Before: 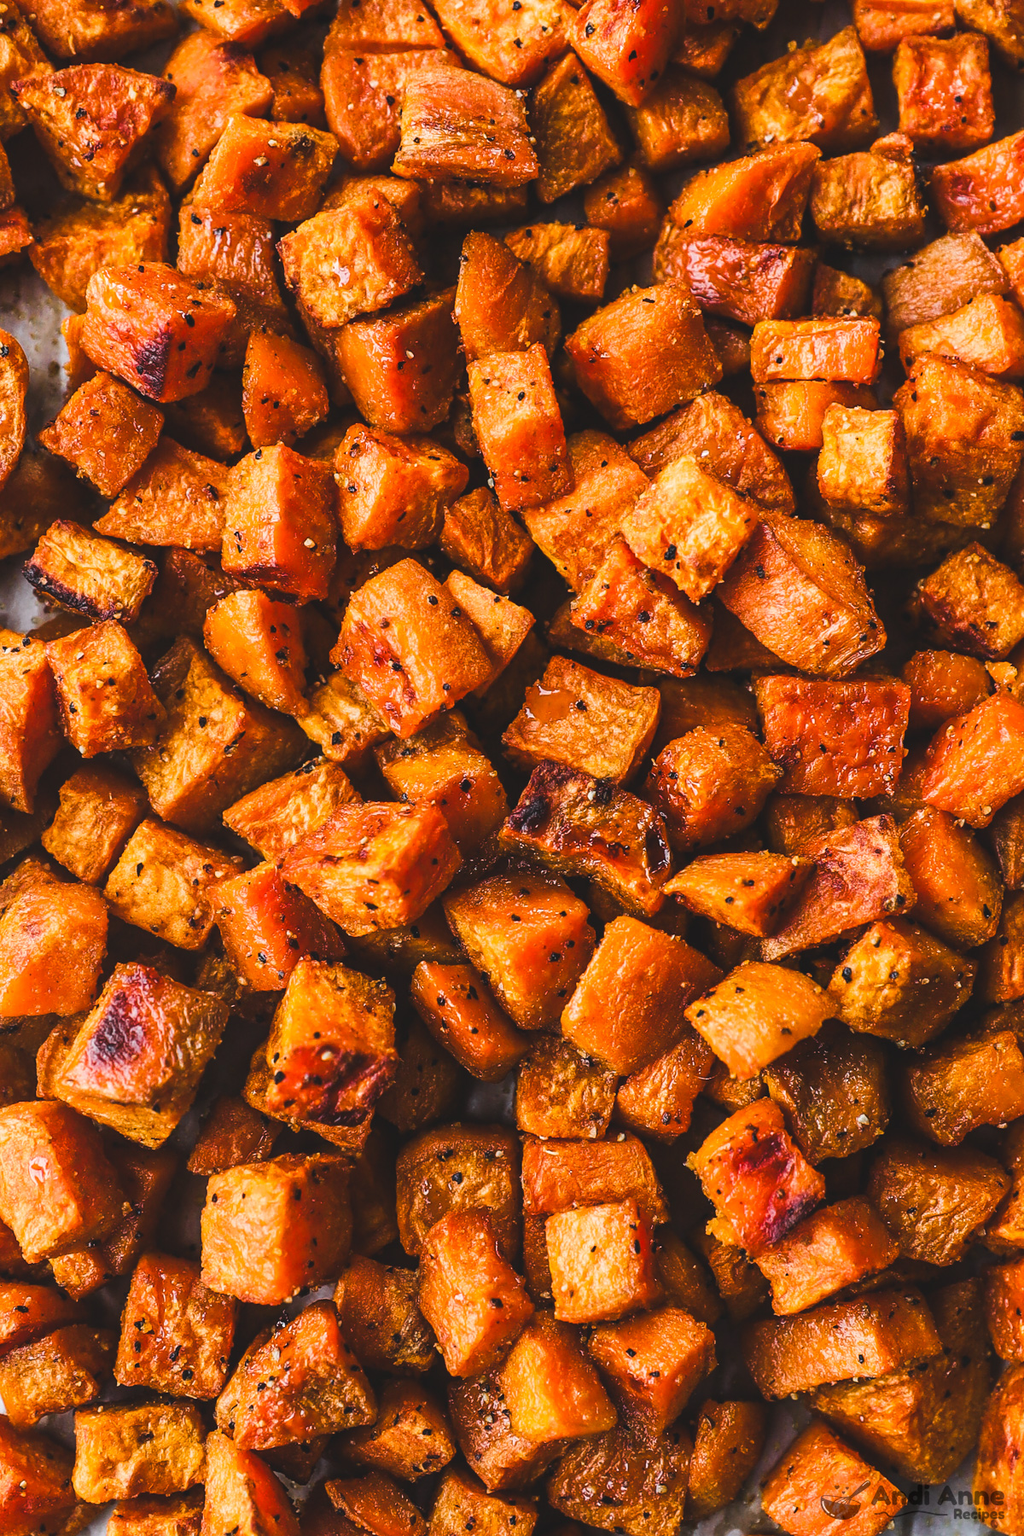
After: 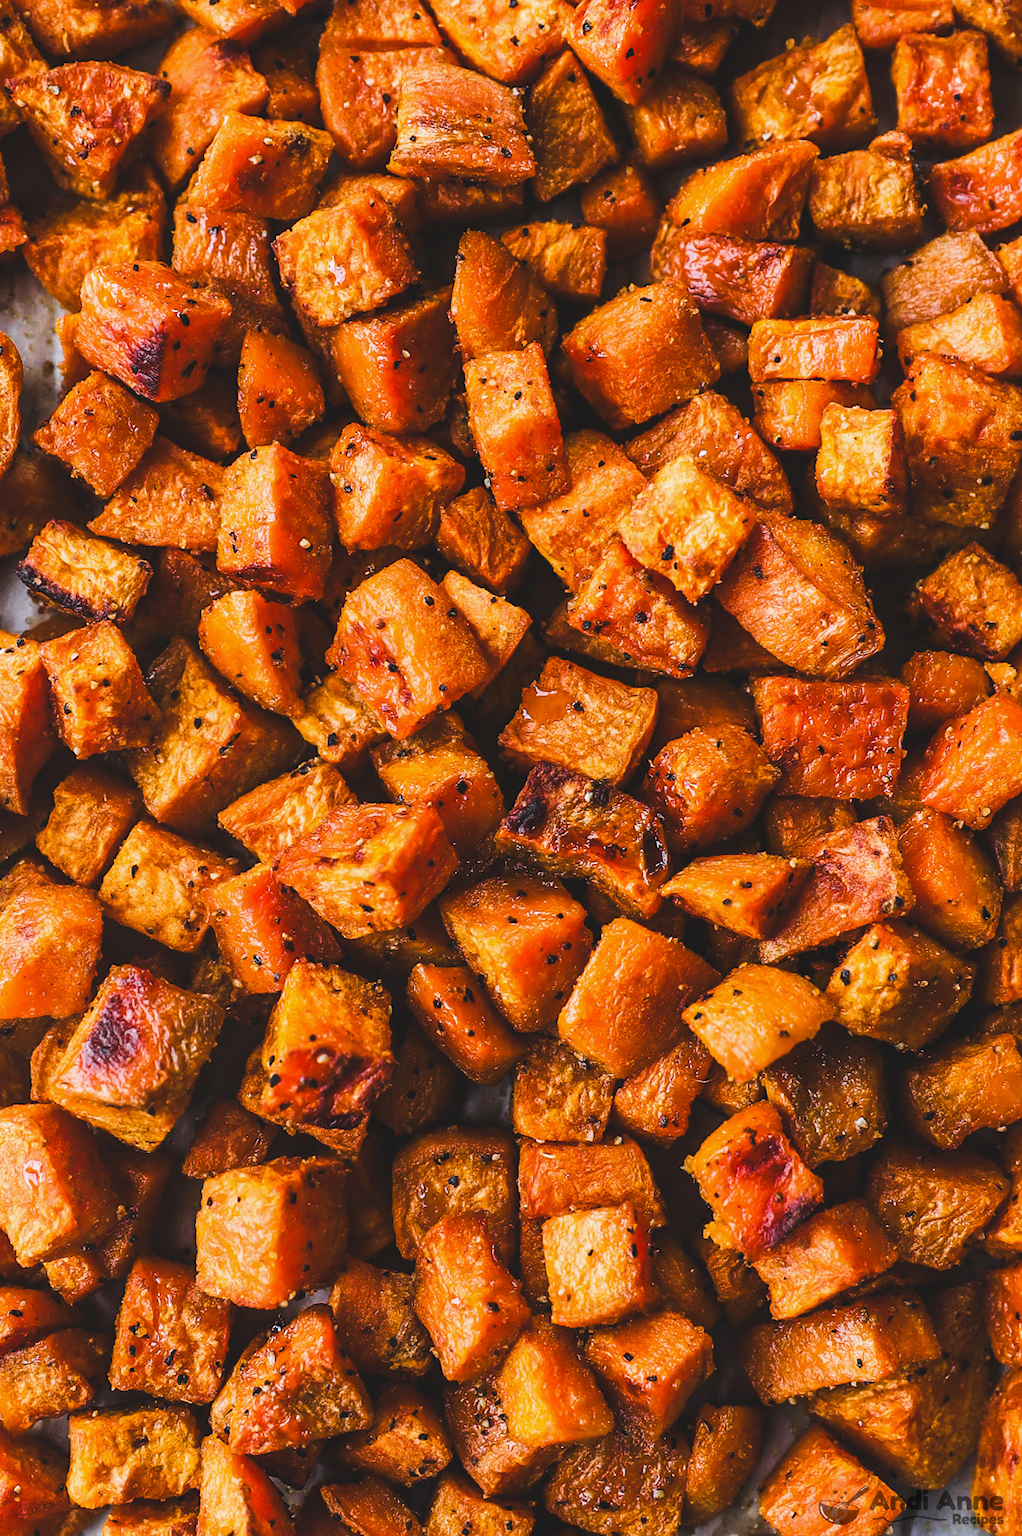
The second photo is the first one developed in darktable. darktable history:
white balance: red 0.98, blue 1.034
crop and rotate: left 0.614%, top 0.179%, bottom 0.309%
